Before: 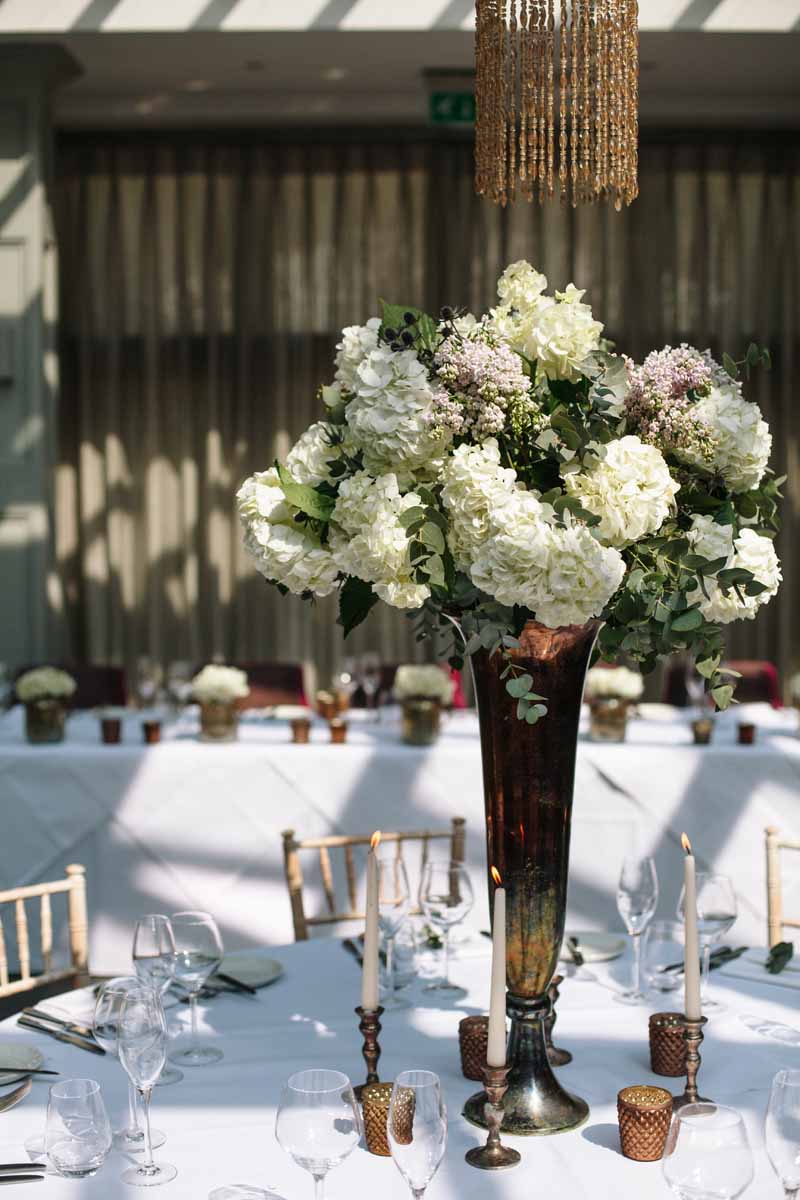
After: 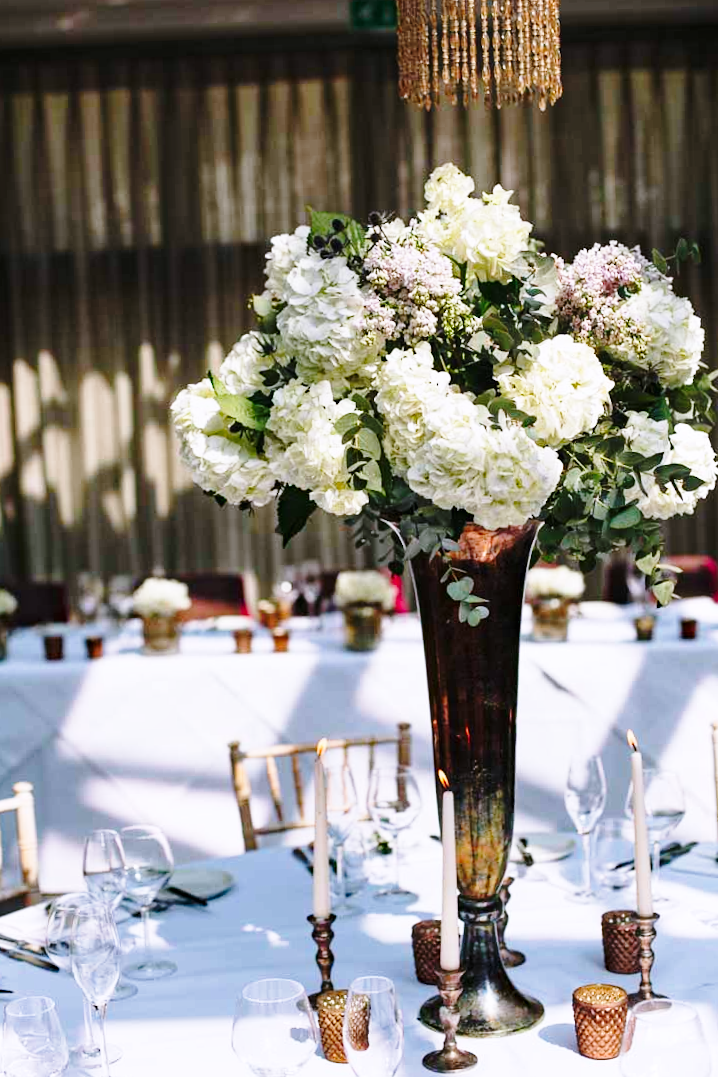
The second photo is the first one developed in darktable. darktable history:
white balance: red 1.004, blue 1.096
local contrast: mode bilateral grid, contrast 100, coarseness 100, detail 91%, midtone range 0.2
crop and rotate: angle 1.96°, left 5.673%, top 5.673%
base curve: curves: ch0 [(0, 0) (0.028, 0.03) (0.121, 0.232) (0.46, 0.748) (0.859, 0.968) (1, 1)], preserve colors none
haze removal: compatibility mode true, adaptive false
